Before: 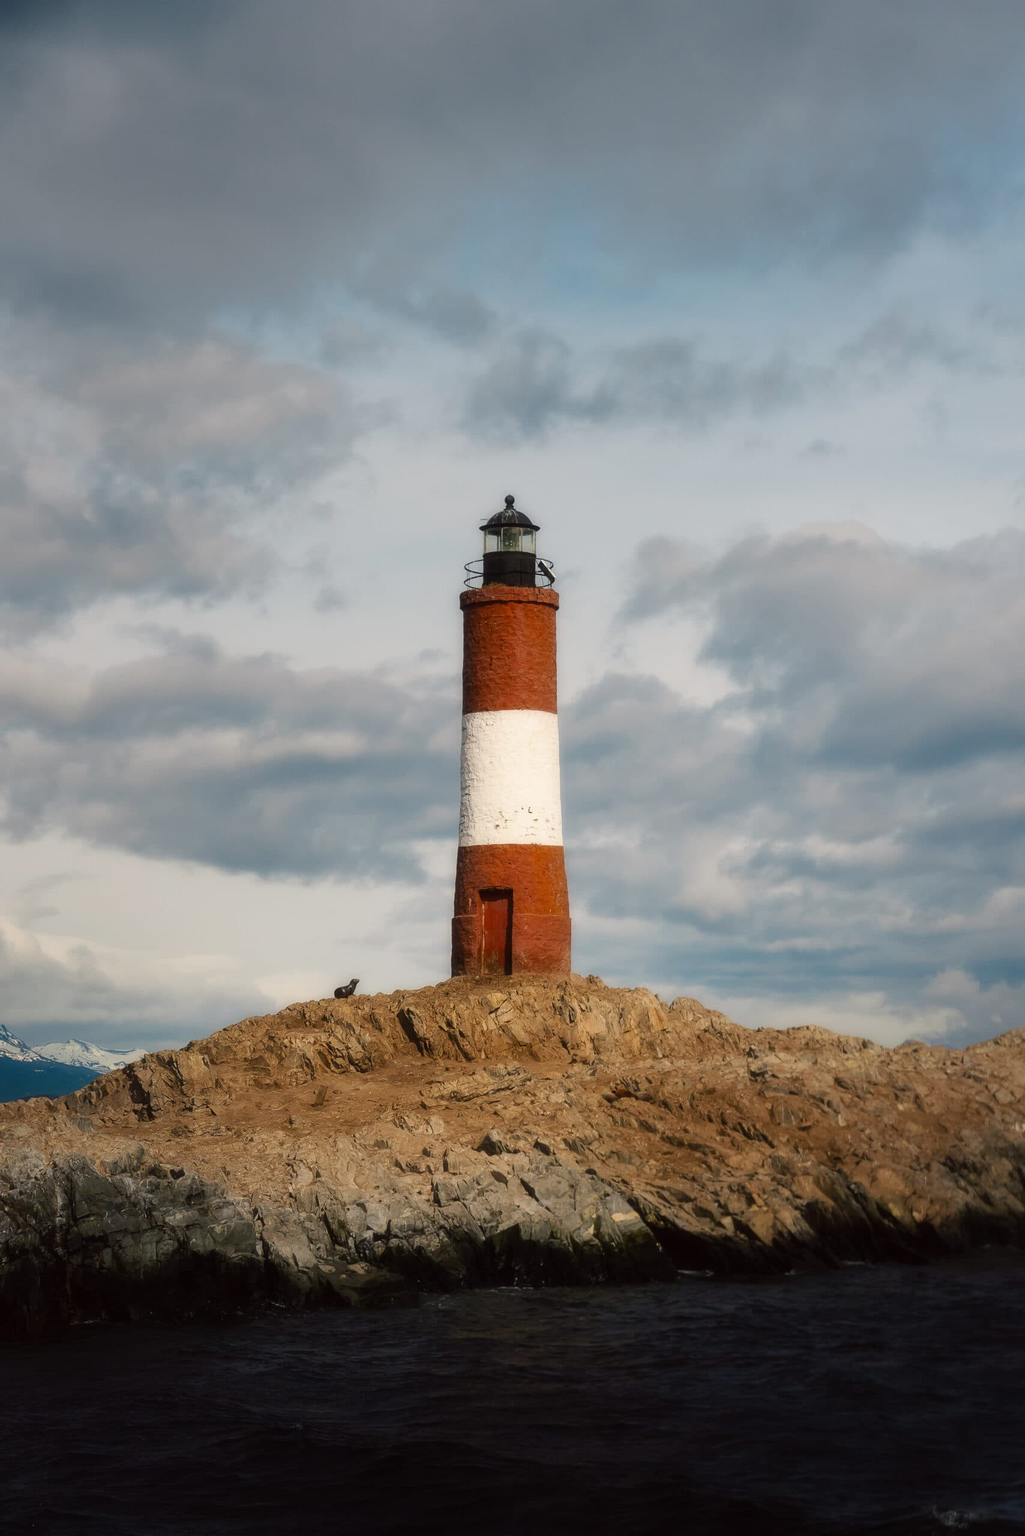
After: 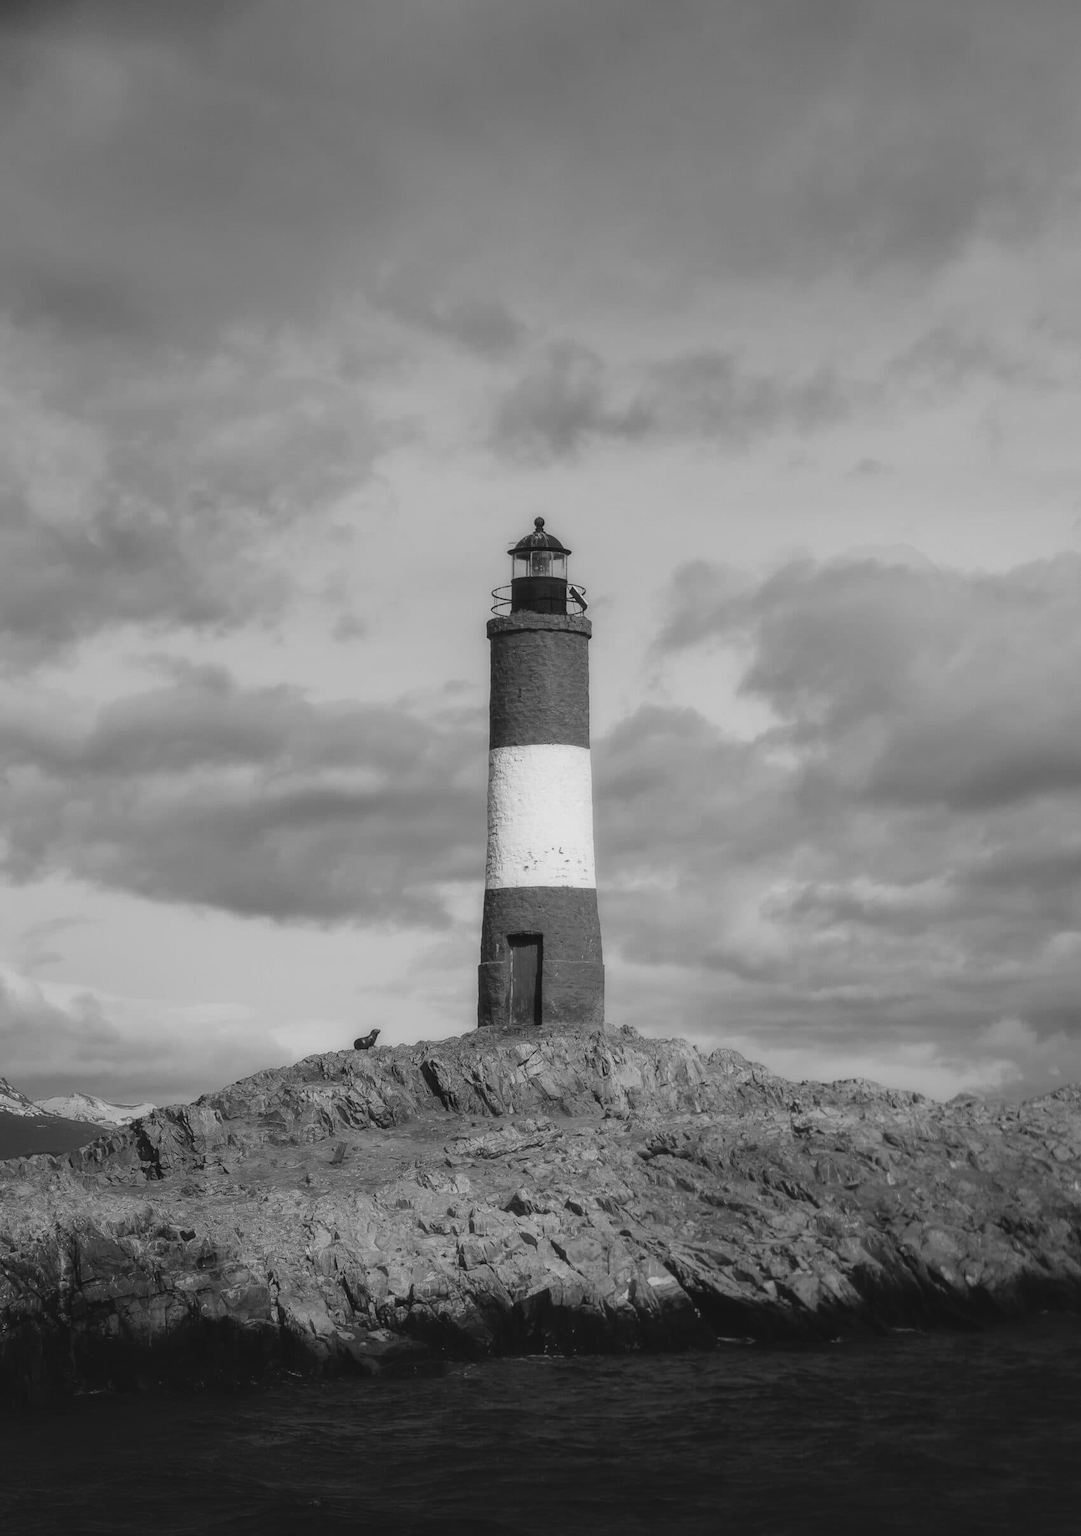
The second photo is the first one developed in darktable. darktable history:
monochrome: a 32, b 64, size 2.3
lowpass: radius 0.1, contrast 0.85, saturation 1.1, unbound 0
crop: top 0.448%, right 0.264%, bottom 5.045%
local contrast: on, module defaults
